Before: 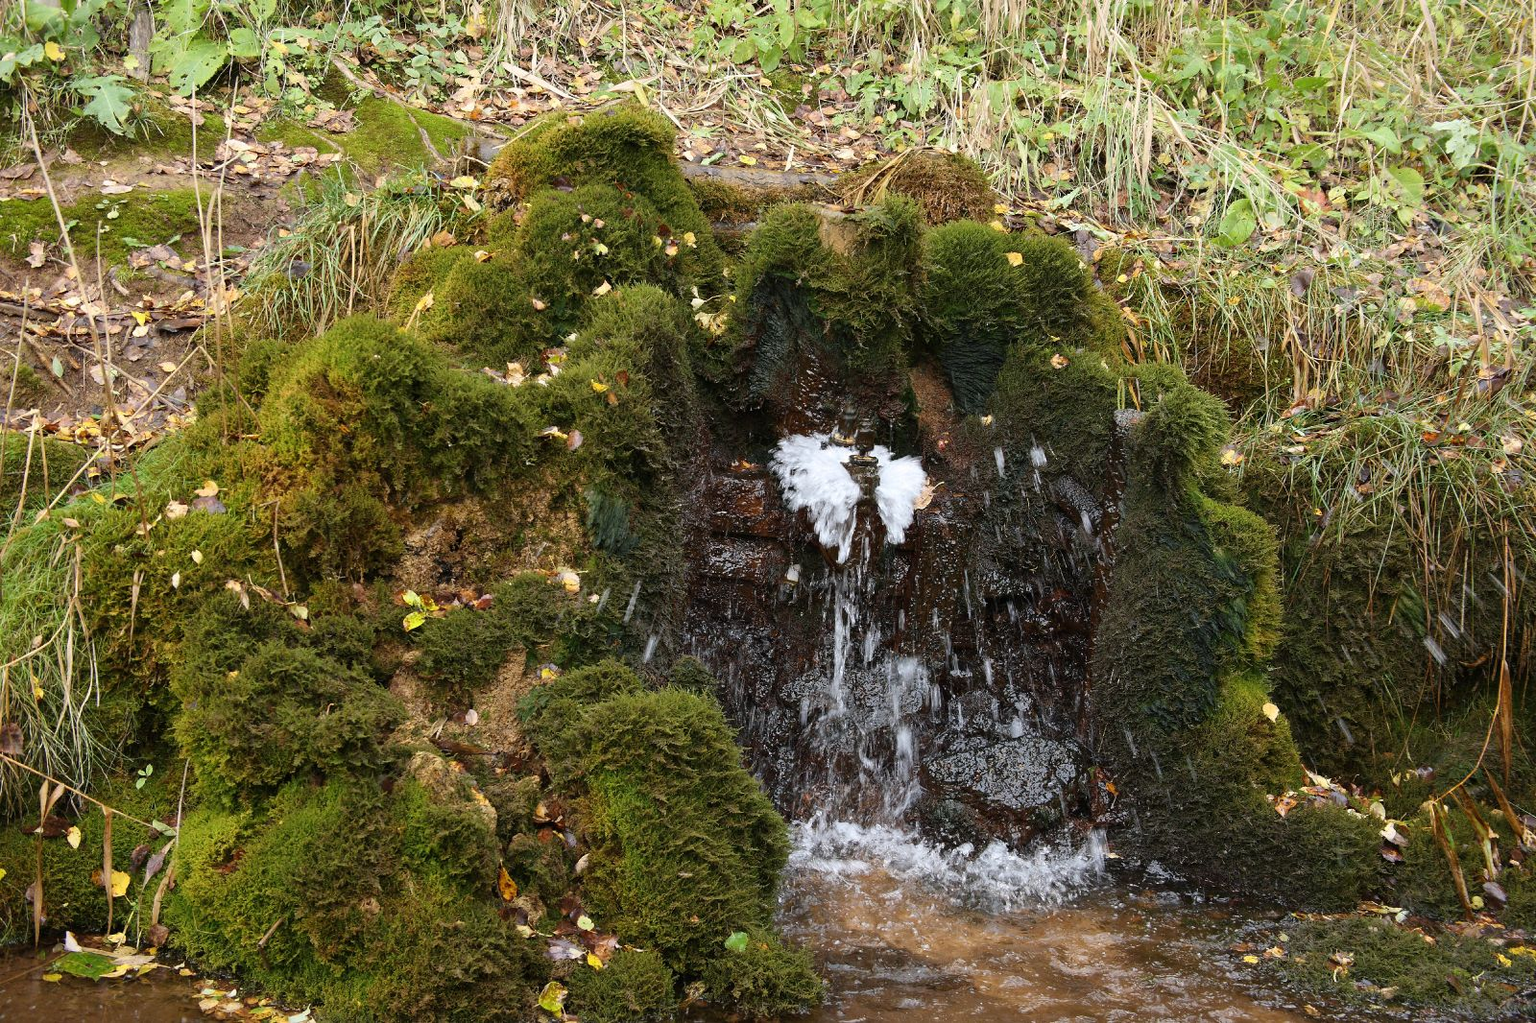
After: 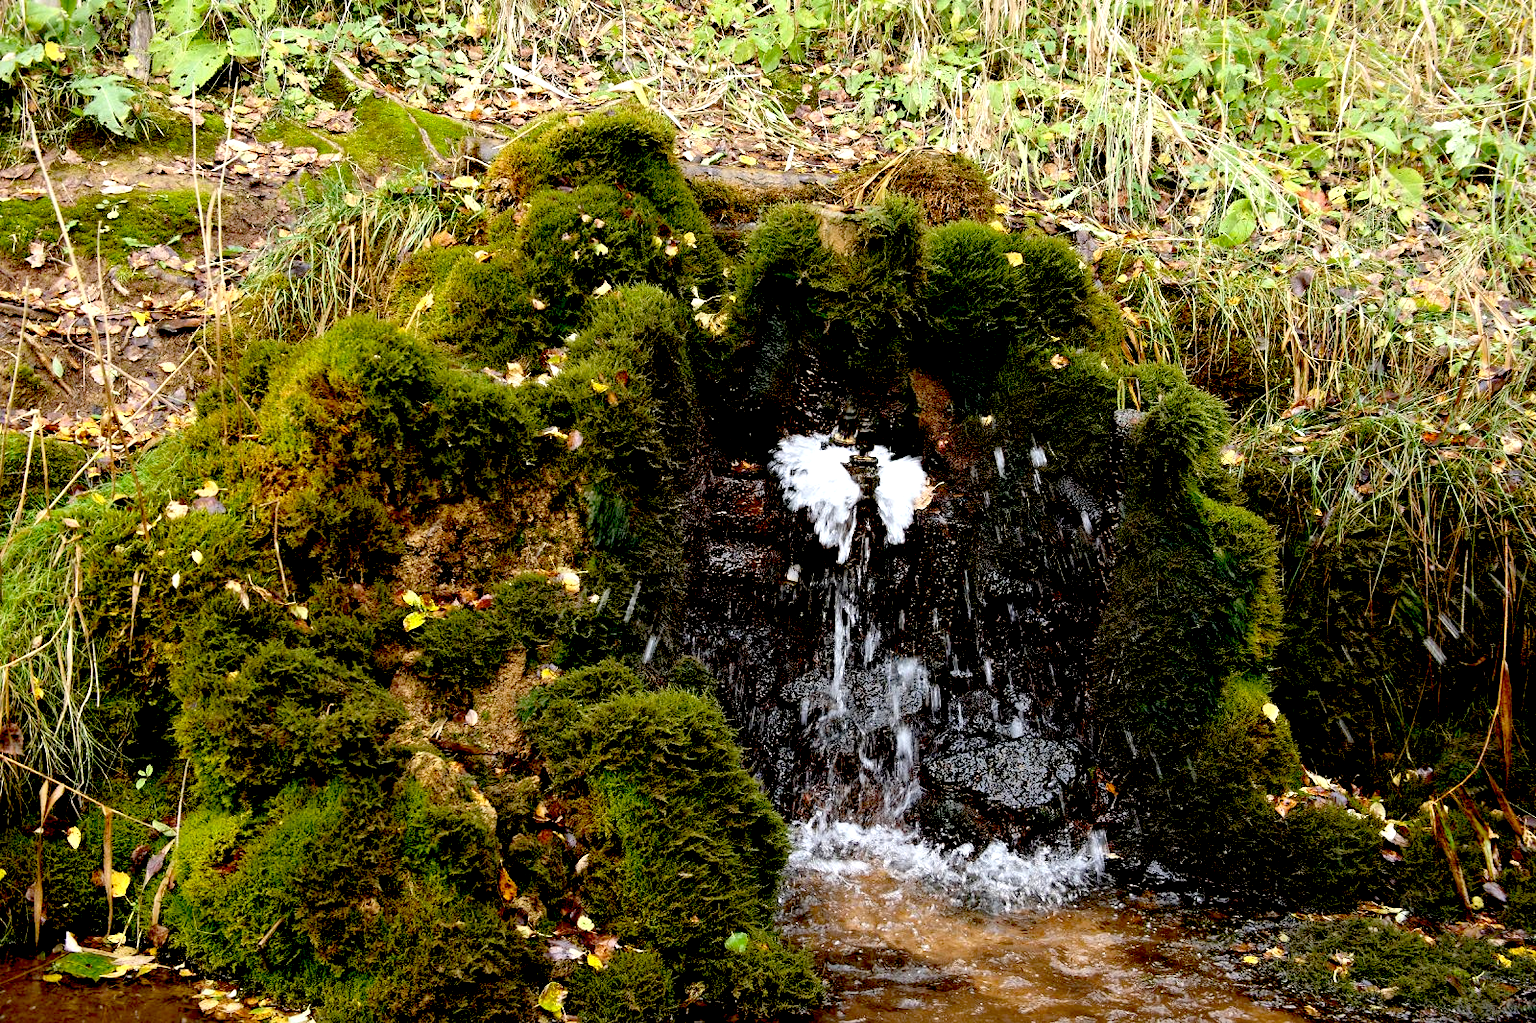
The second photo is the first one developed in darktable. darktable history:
exposure: black level correction 0.039, exposure 0.499 EV, compensate highlight preservation false
